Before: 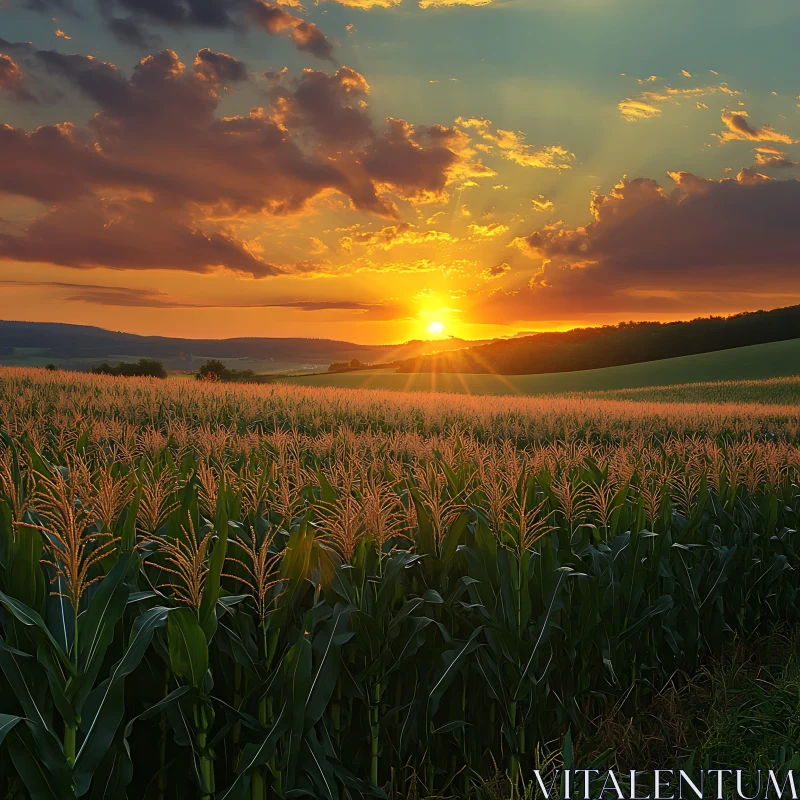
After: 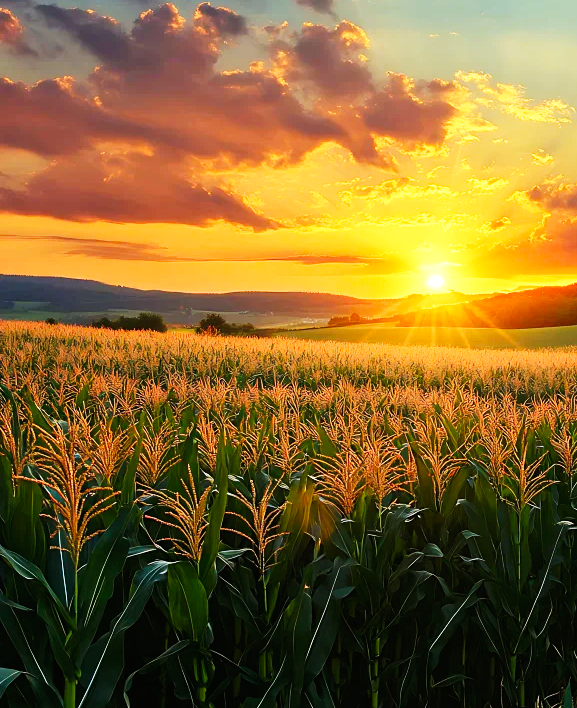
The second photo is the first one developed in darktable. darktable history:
base curve: curves: ch0 [(0, 0) (0.007, 0.004) (0.027, 0.03) (0.046, 0.07) (0.207, 0.54) (0.442, 0.872) (0.673, 0.972) (1, 1)], preserve colors none
crop: top 5.79%, right 27.866%, bottom 5.664%
